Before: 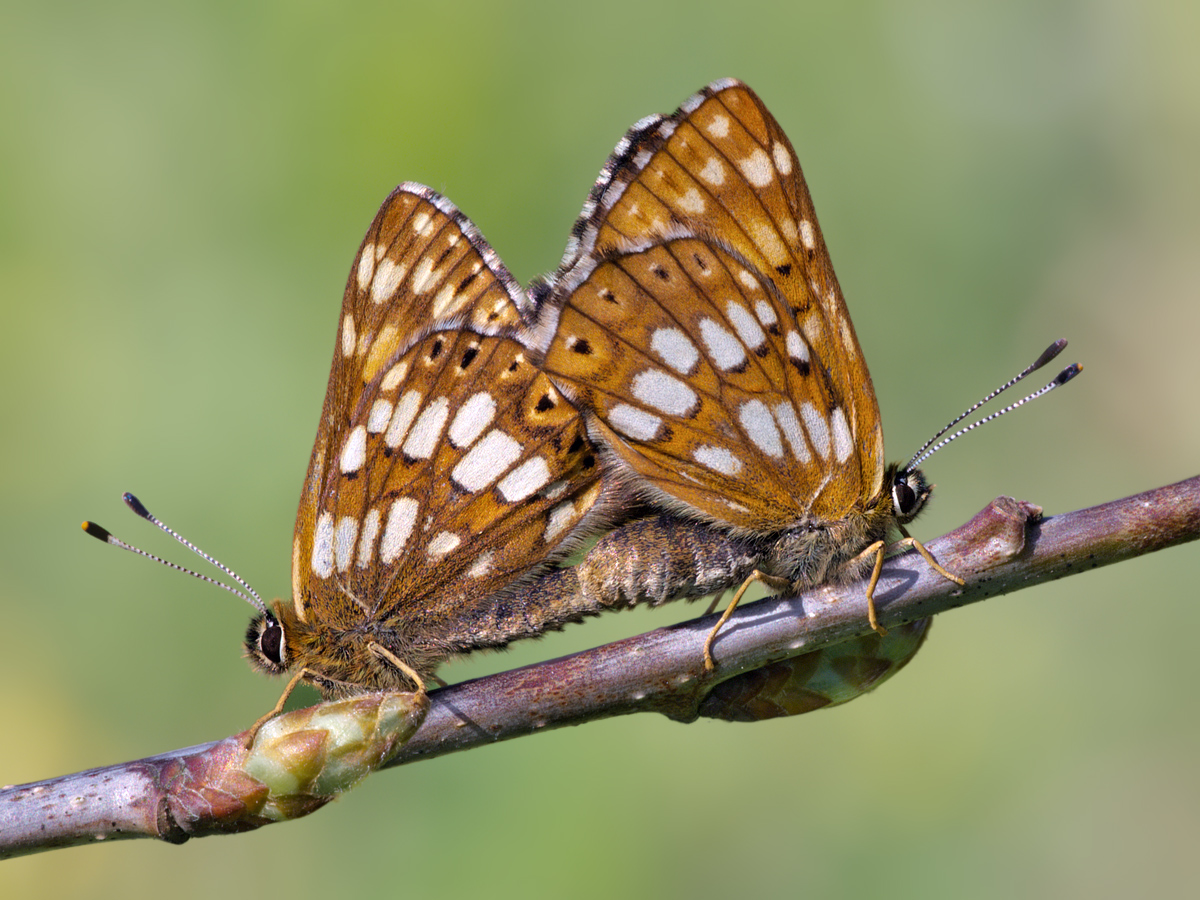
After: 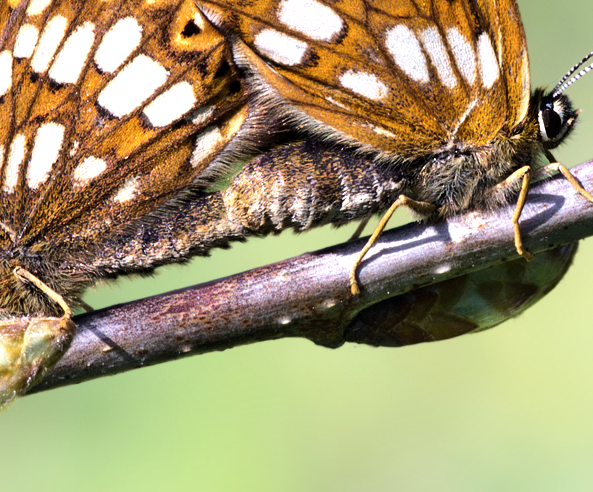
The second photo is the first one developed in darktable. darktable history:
tone equalizer: -8 EV -1.09 EV, -7 EV -1.05 EV, -6 EV -0.876 EV, -5 EV -0.58 EV, -3 EV 0.581 EV, -2 EV 0.842 EV, -1 EV 1.01 EV, +0 EV 1.07 EV, edges refinement/feathering 500, mask exposure compensation -1.57 EV, preserve details no
crop: left 29.57%, top 41.719%, right 20.943%, bottom 3.508%
shadows and highlights: highlights 69.34, highlights color adjustment 46.82%, soften with gaussian
